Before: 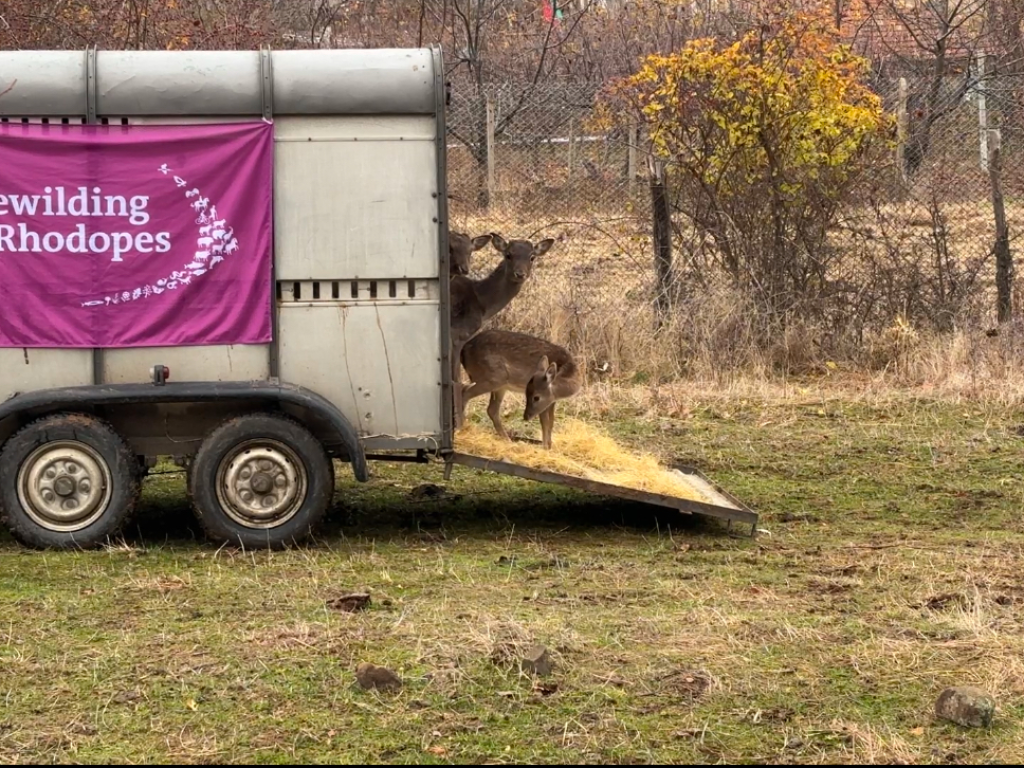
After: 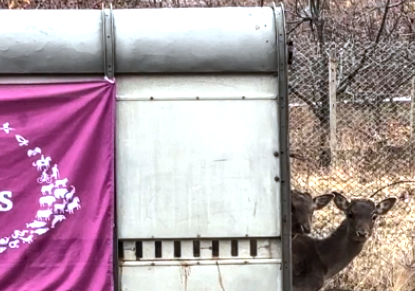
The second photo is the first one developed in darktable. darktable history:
crop: left 15.452%, top 5.459%, right 43.956%, bottom 56.62%
color correction: highlights a* -4.18, highlights b* -10.81
local contrast: on, module defaults
tone equalizer: -8 EV -0.75 EV, -7 EV -0.7 EV, -6 EV -0.6 EV, -5 EV -0.4 EV, -3 EV 0.4 EV, -2 EV 0.6 EV, -1 EV 0.7 EV, +0 EV 0.75 EV, edges refinement/feathering 500, mask exposure compensation -1.57 EV, preserve details no
